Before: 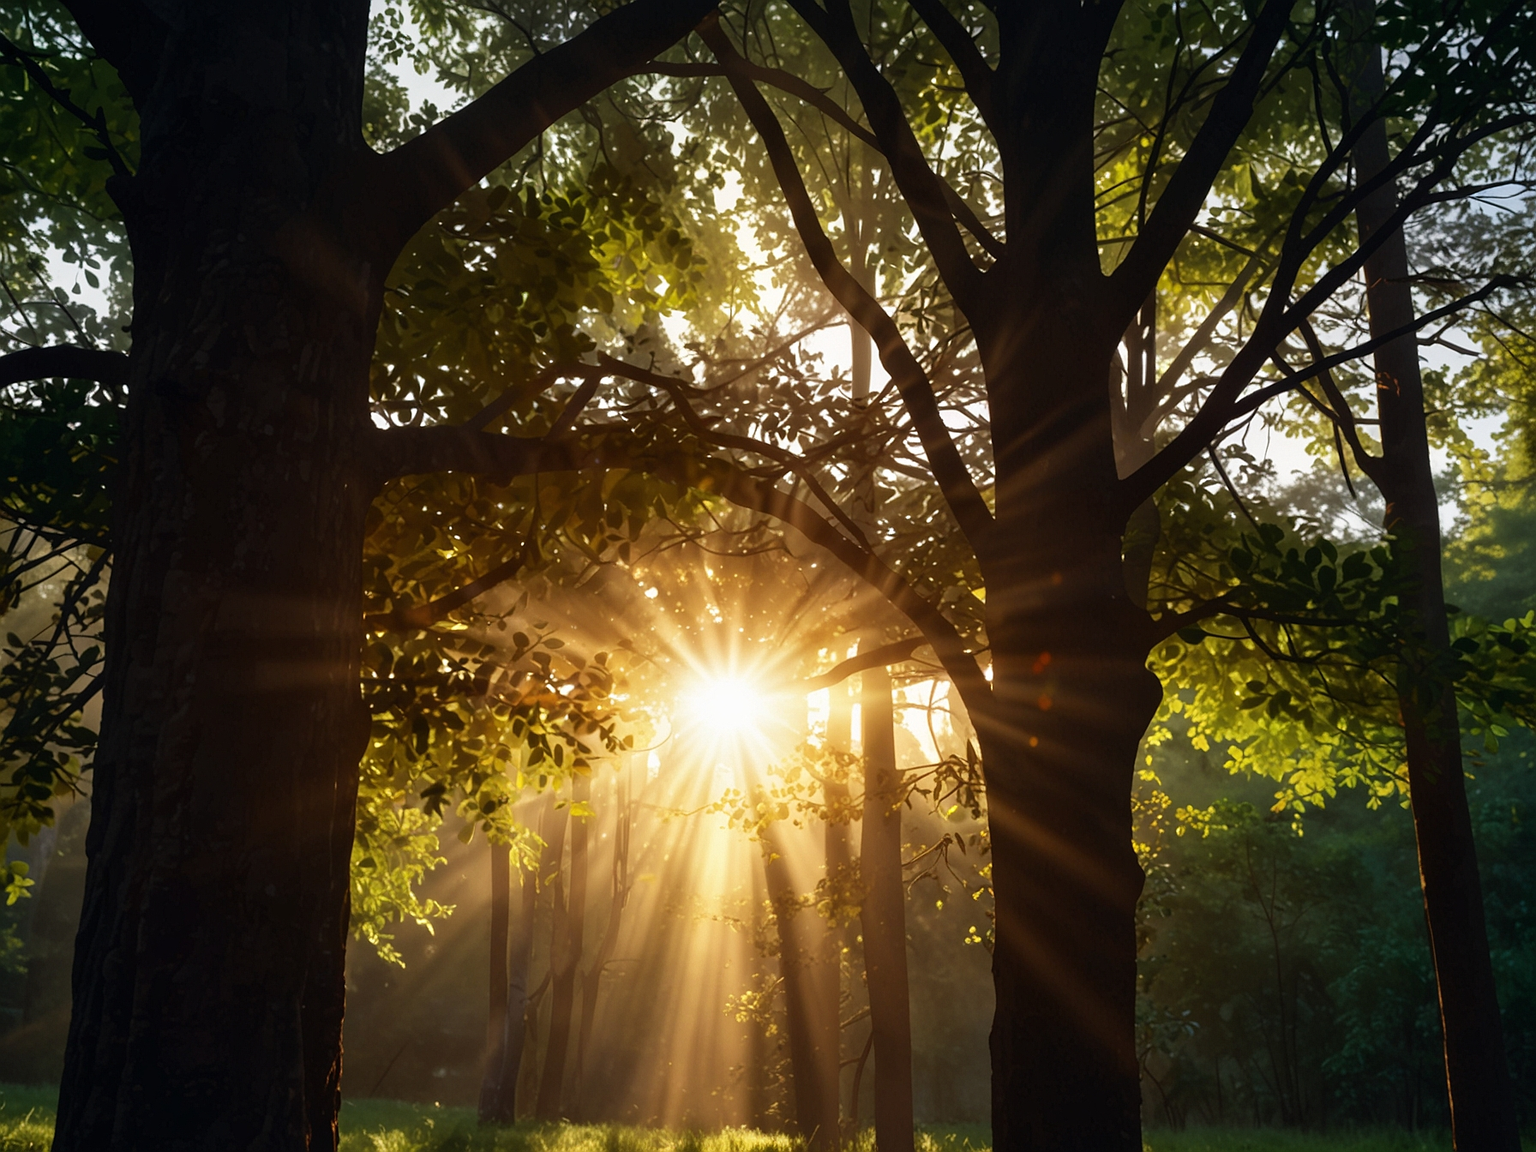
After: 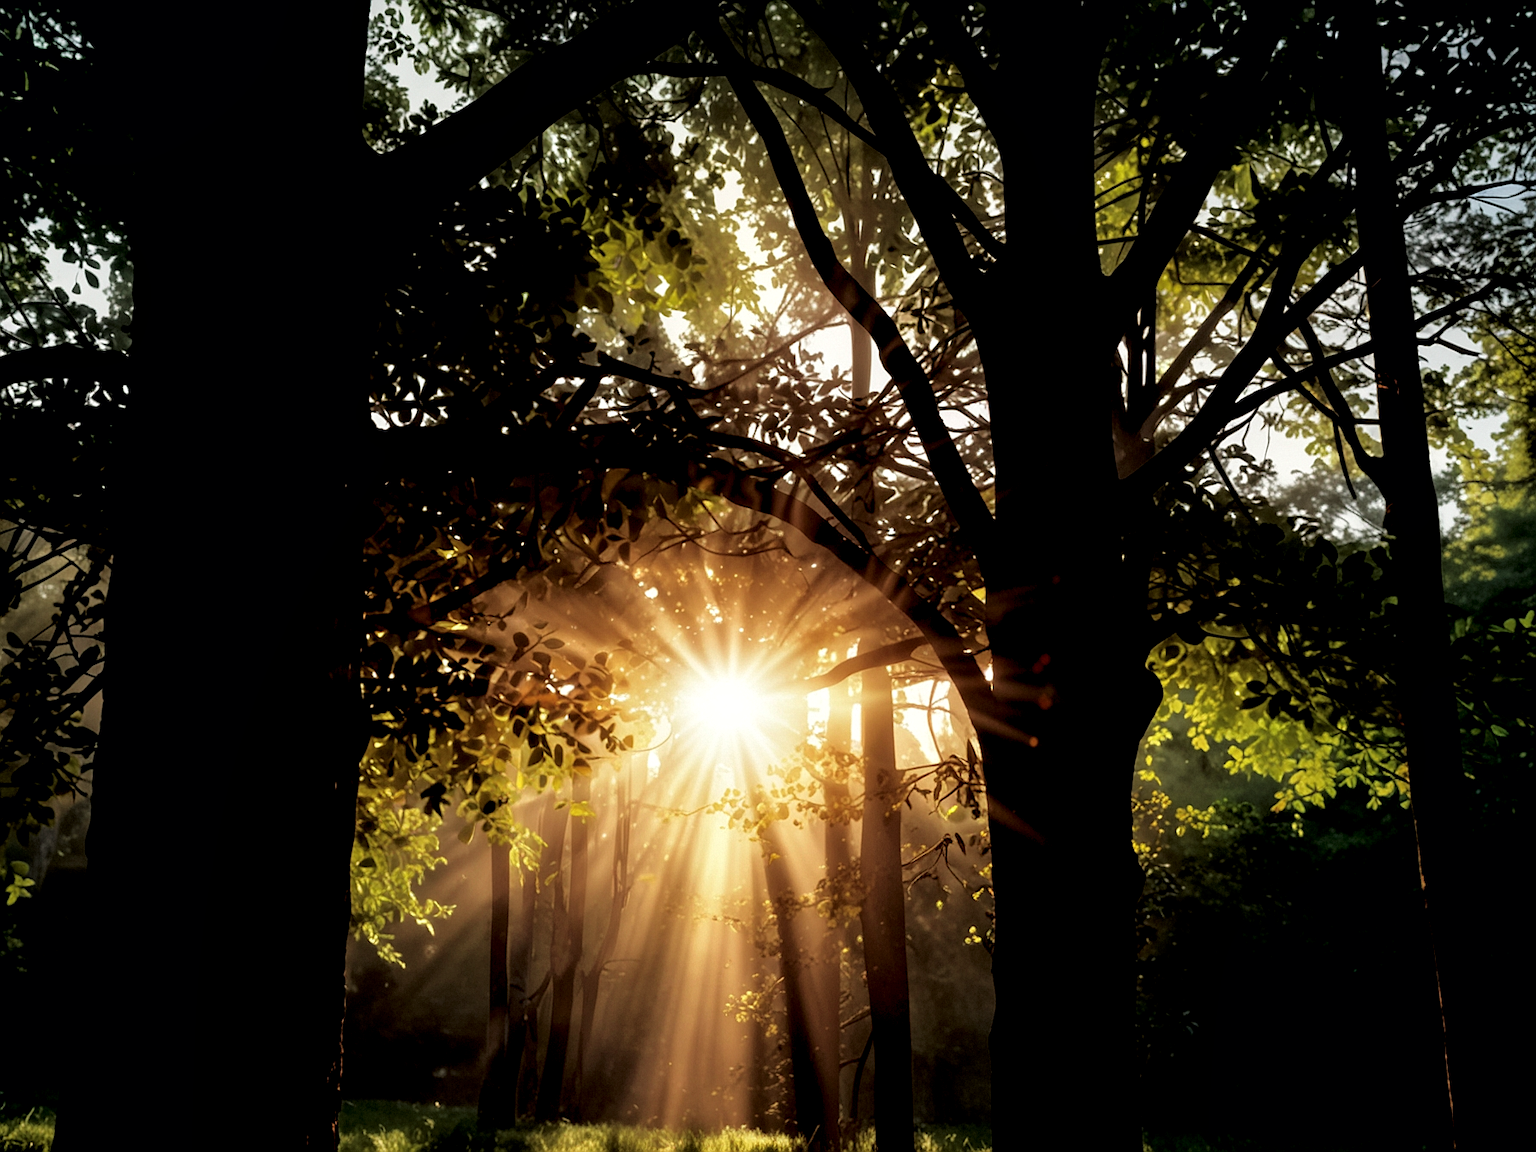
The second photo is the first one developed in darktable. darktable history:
color balance: mode lift, gamma, gain (sRGB), lift [1.04, 1, 1, 0.97], gamma [1.01, 1, 1, 0.97], gain [0.96, 1, 1, 0.97]
tone curve: curves: ch0 [(0, 0) (0.106, 0.041) (0.256, 0.197) (0.37, 0.336) (0.513, 0.481) (0.667, 0.629) (1, 1)]; ch1 [(0, 0) (0.502, 0.505) (0.553, 0.577) (1, 1)]; ch2 [(0, 0) (0.5, 0.495) (0.56, 0.544) (1, 1)], color space Lab, independent channels, preserve colors none
rgb levels: levels [[0.034, 0.472, 0.904], [0, 0.5, 1], [0, 0.5, 1]]
local contrast: highlights 100%, shadows 100%, detail 120%, midtone range 0.2
